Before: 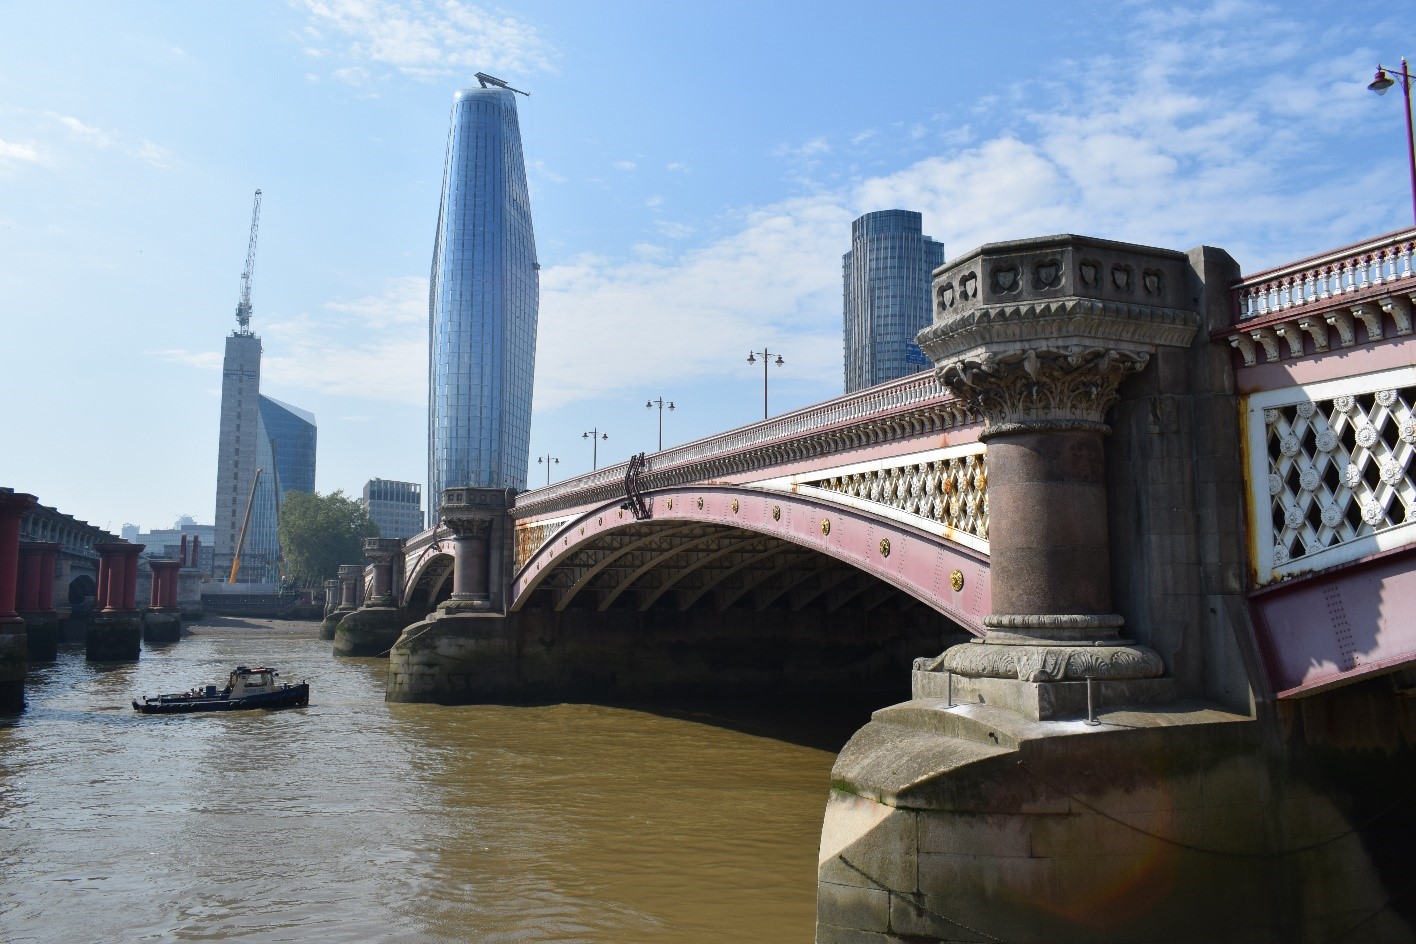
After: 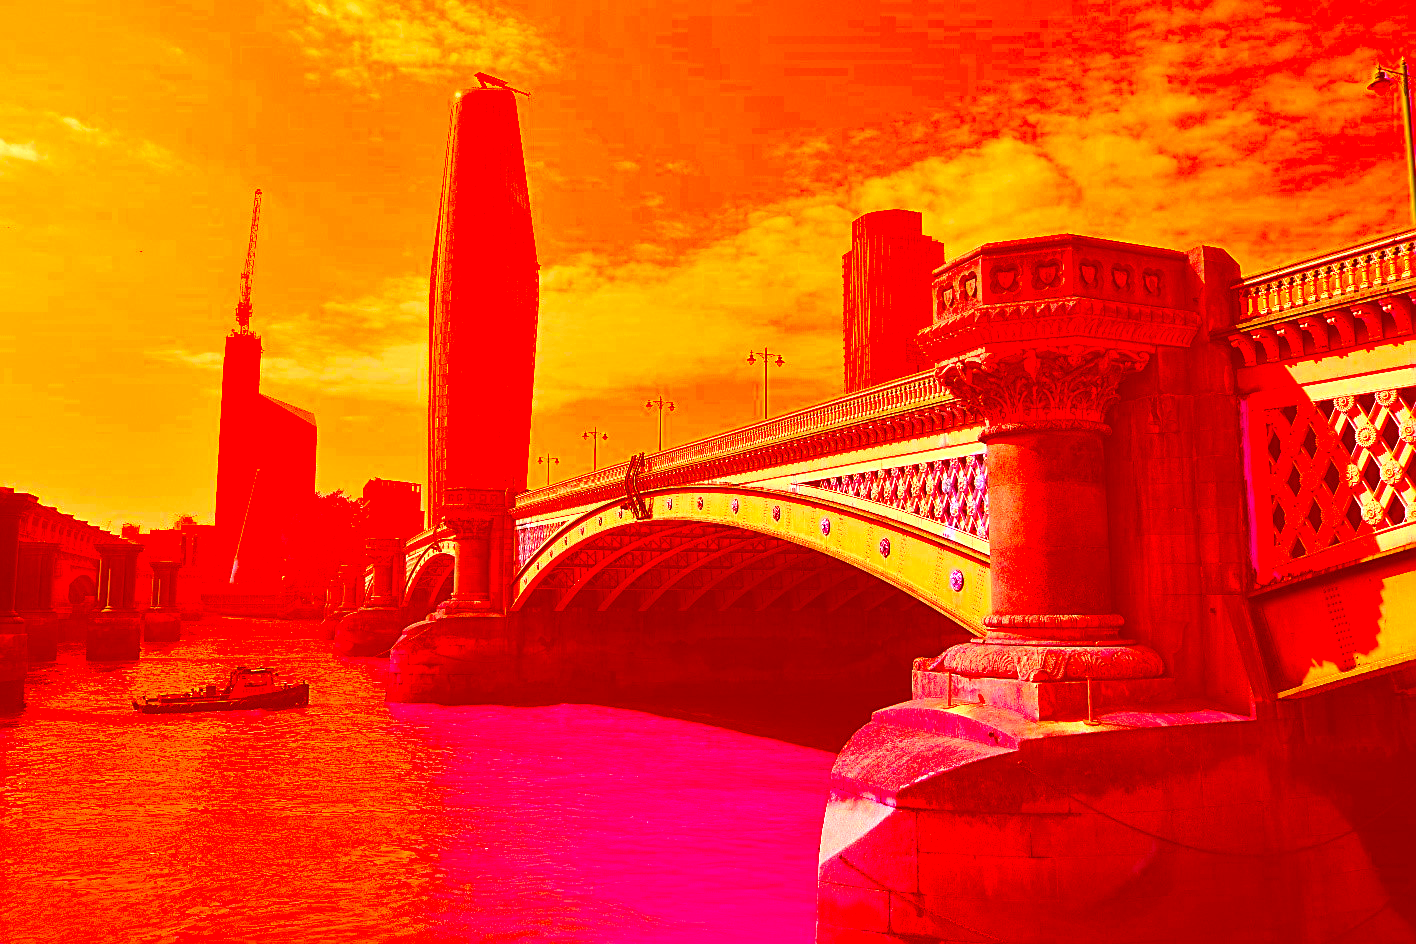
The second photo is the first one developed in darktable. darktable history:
color correction: highlights a* -39.02, highlights b* -39.4, shadows a* -39.35, shadows b* -39.97, saturation -2.97
contrast brightness saturation: saturation -0.174
sharpen: on, module defaults
exposure: black level correction -0.001, exposure 1.332 EV, compensate highlight preservation false
